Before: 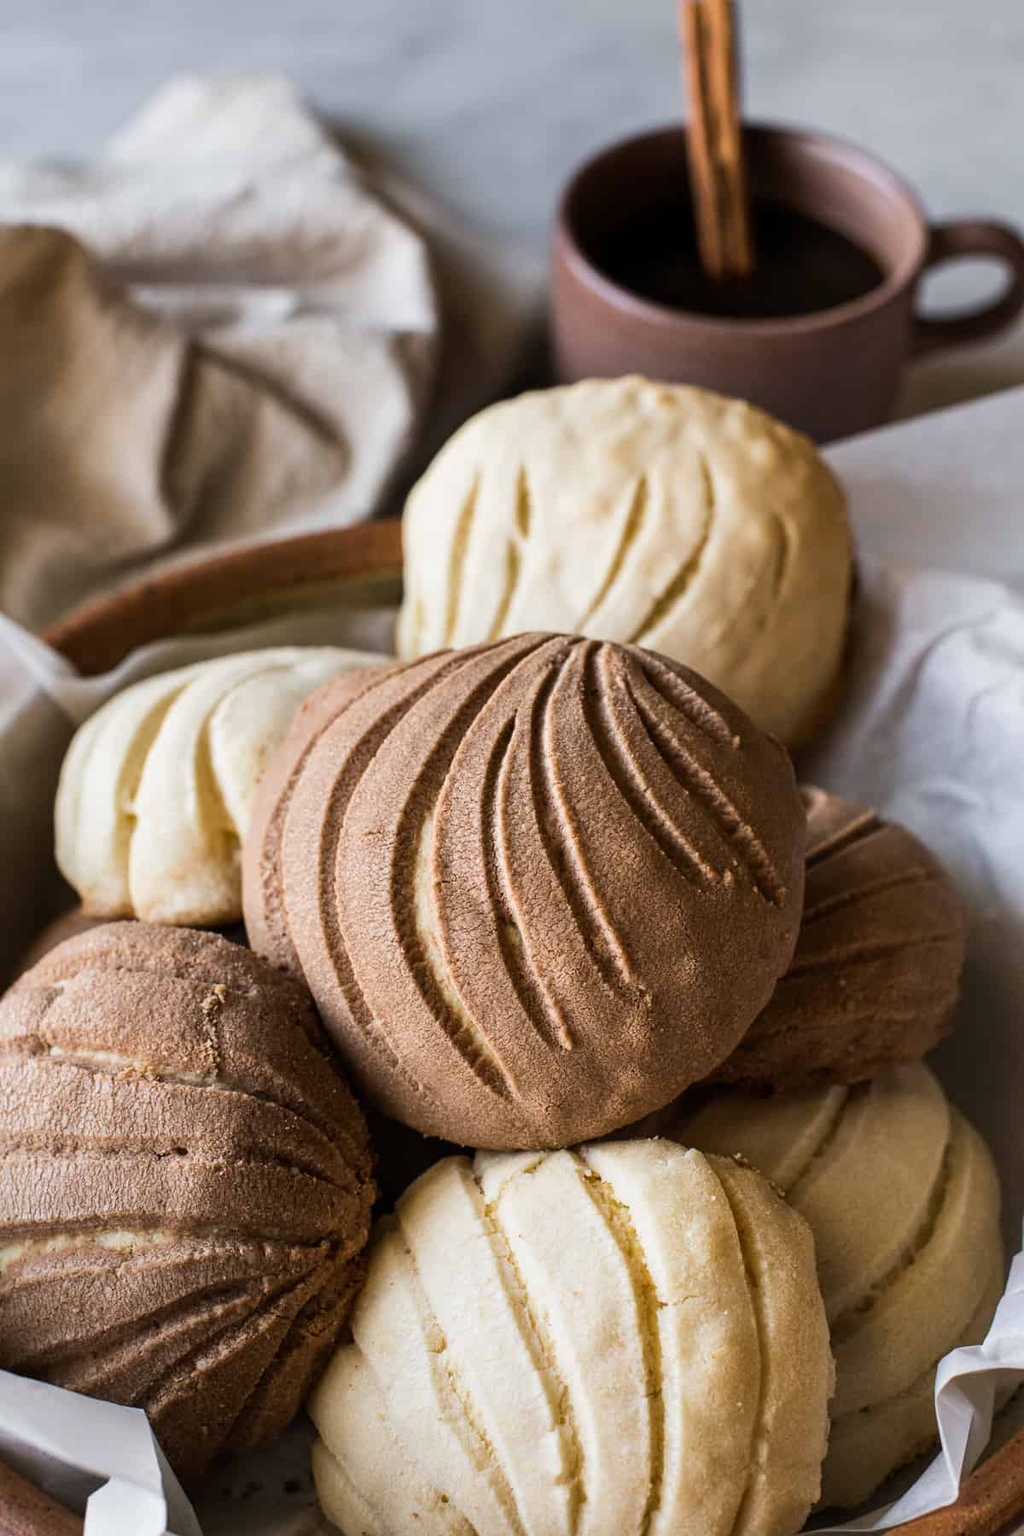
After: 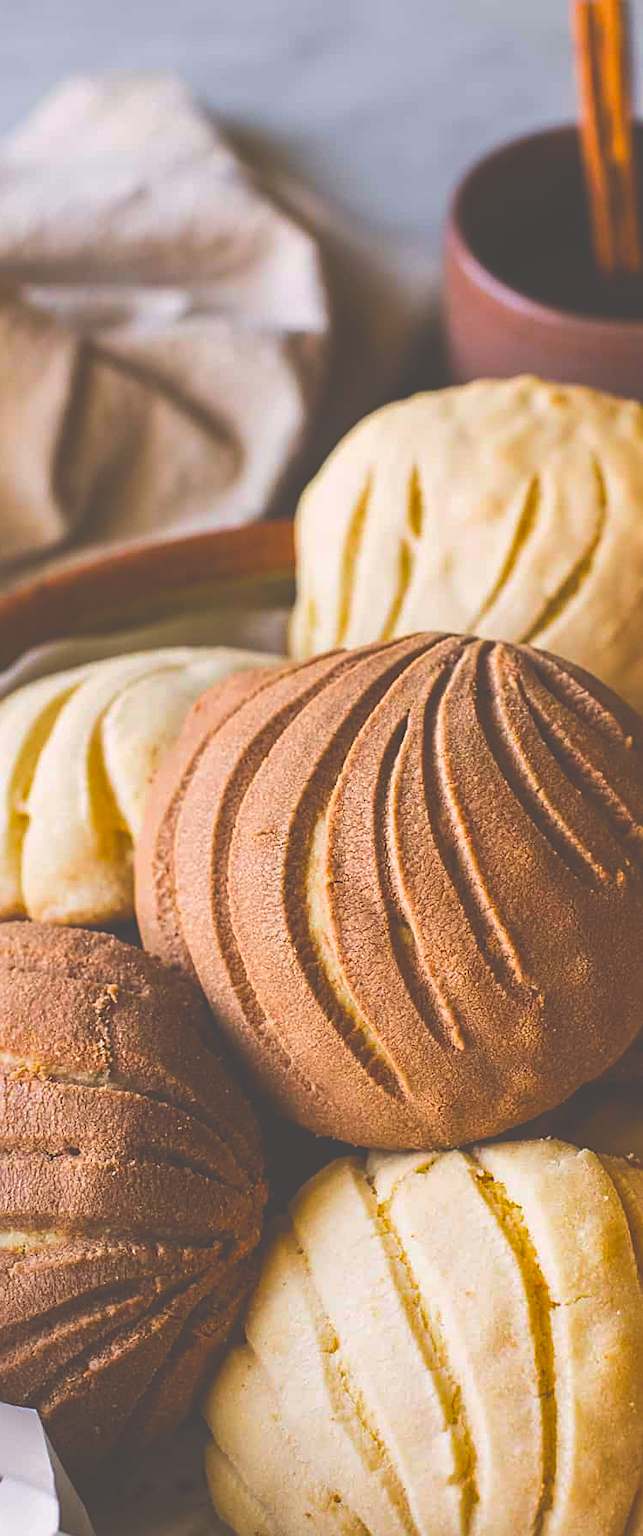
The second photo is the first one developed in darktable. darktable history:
tone equalizer: edges refinement/feathering 500, mask exposure compensation -1.57 EV, preserve details no
crop: left 10.546%, right 26.546%
exposure: black level correction -0.061, exposure -0.049 EV, compensate highlight preservation false
color balance rgb: perceptual saturation grading › global saturation 31.251%, global vibrance 30.718%
color correction: highlights a* 3.48, highlights b* 1.9, saturation 1.2
sharpen: on, module defaults
